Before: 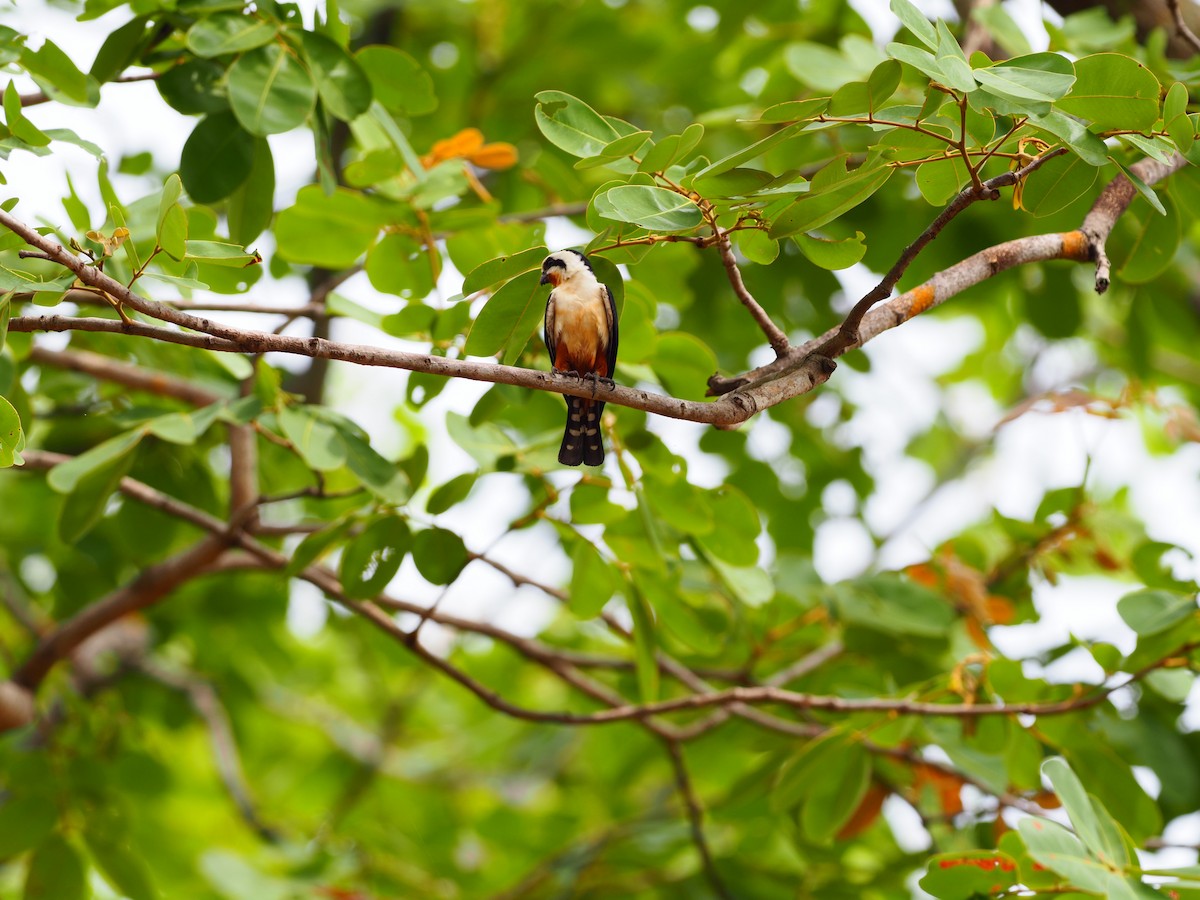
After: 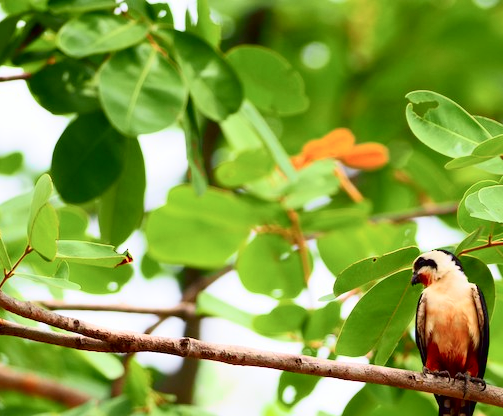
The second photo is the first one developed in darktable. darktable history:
tone curve: curves: ch0 [(0, 0.013) (0.054, 0.018) (0.205, 0.191) (0.289, 0.292) (0.39, 0.424) (0.493, 0.551) (0.647, 0.752) (0.796, 0.887) (1, 0.998)]; ch1 [(0, 0) (0.371, 0.339) (0.477, 0.452) (0.494, 0.495) (0.501, 0.501) (0.51, 0.516) (0.54, 0.557) (0.572, 0.605) (0.625, 0.687) (0.774, 0.841) (1, 1)]; ch2 [(0, 0) (0.32, 0.281) (0.403, 0.399) (0.441, 0.428) (0.47, 0.469) (0.498, 0.496) (0.524, 0.543) (0.551, 0.579) (0.633, 0.665) (0.7, 0.711) (1, 1)], color space Lab, independent channels, preserve colors none
crop and rotate: left 10.817%, top 0.062%, right 47.194%, bottom 53.626%
